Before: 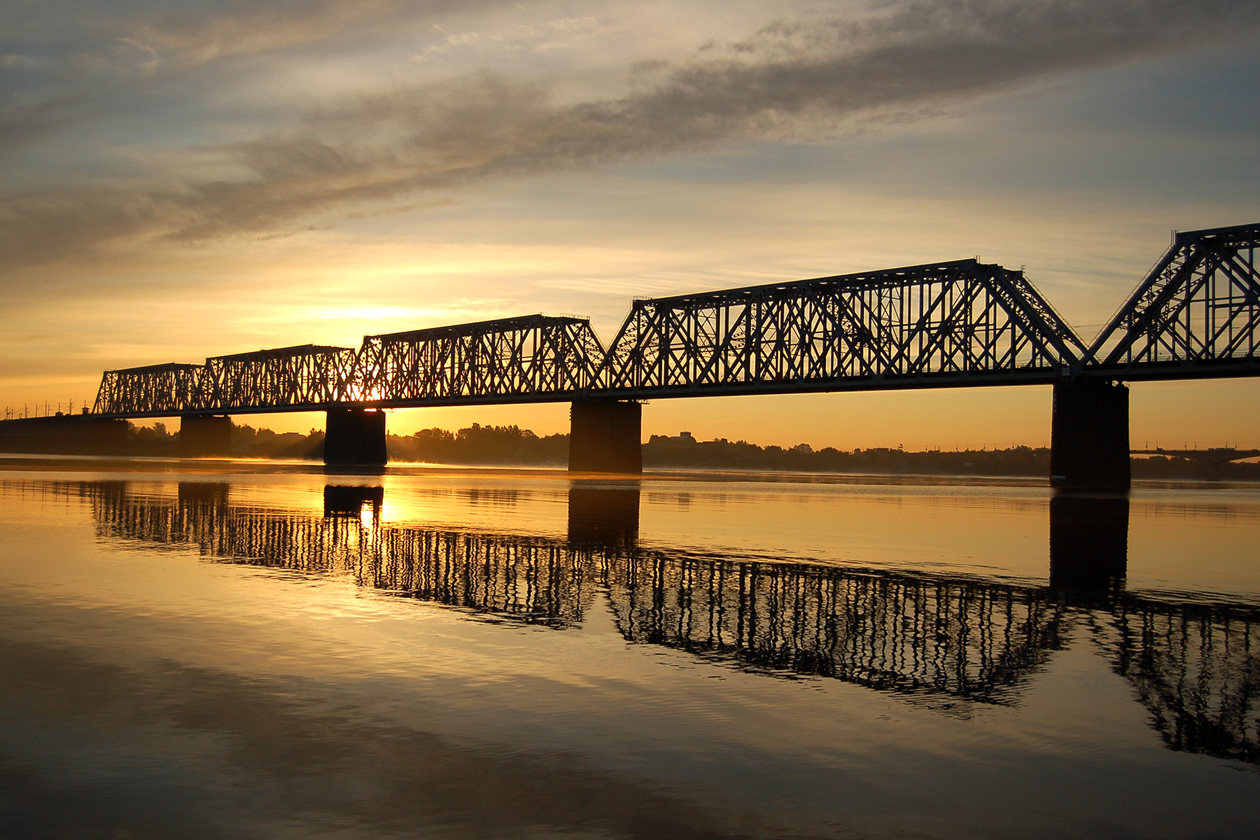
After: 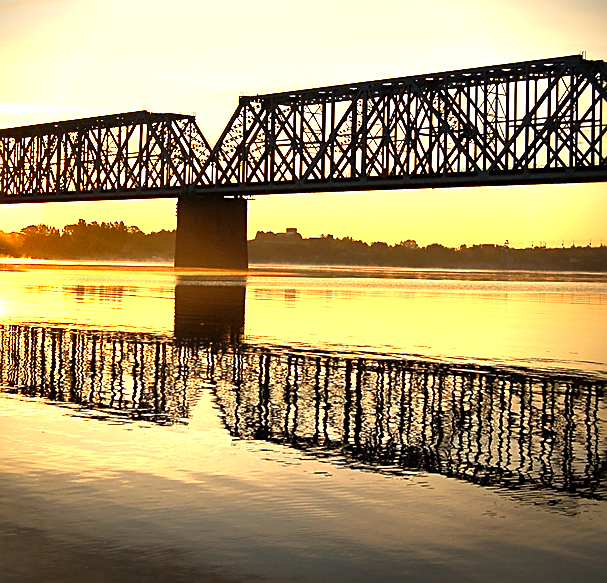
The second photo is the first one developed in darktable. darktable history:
crop: left 31.347%, top 24.3%, right 20.432%, bottom 6.228%
sharpen: on, module defaults
exposure: black level correction 0, exposure 1.105 EV, compensate exposure bias true, compensate highlight preservation false
shadows and highlights: shadows 35.31, highlights -35.19, soften with gaussian
vignetting: brightness -0.609, saturation 0.003, center (-0.067, -0.31), unbound false
tone equalizer: -8 EV -0.773 EV, -7 EV -0.726 EV, -6 EV -0.626 EV, -5 EV -0.401 EV, -3 EV 0.403 EV, -2 EV 0.6 EV, -1 EV 0.689 EV, +0 EV 0.763 EV
